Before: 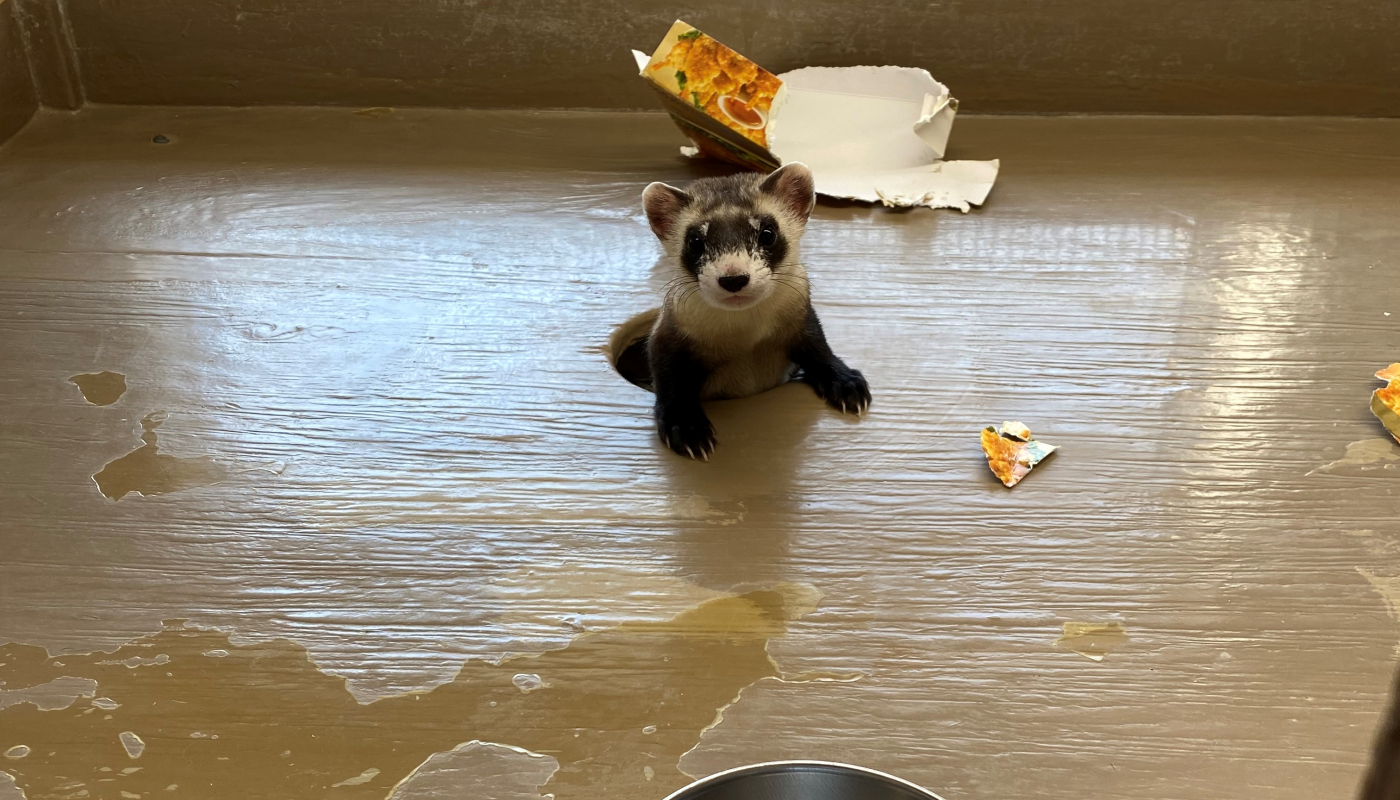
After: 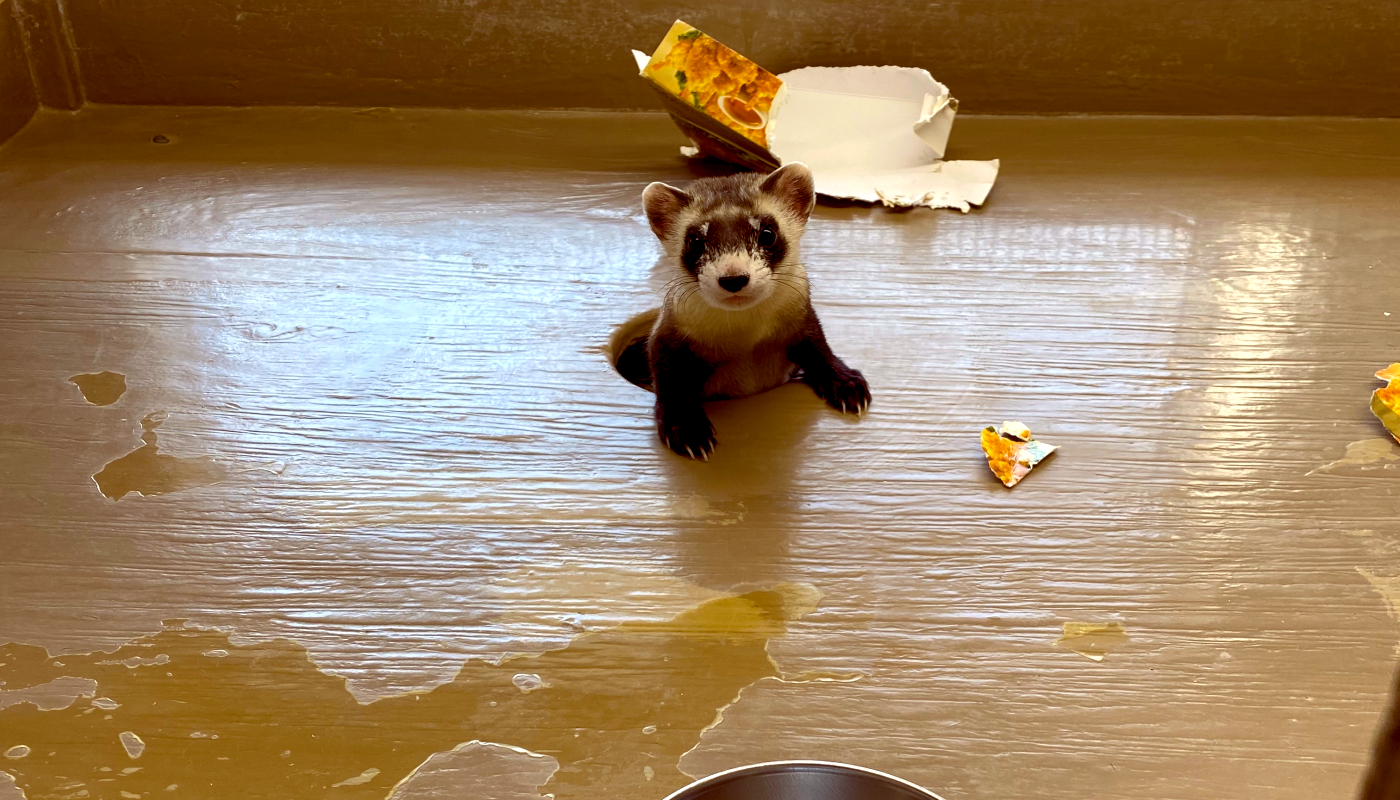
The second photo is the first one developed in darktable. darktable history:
color balance rgb: global offset › luminance -0.211%, global offset › chroma 0.262%, perceptual saturation grading › global saturation 19.428%, perceptual brilliance grading › global brilliance 4.325%, global vibrance 9.316%
